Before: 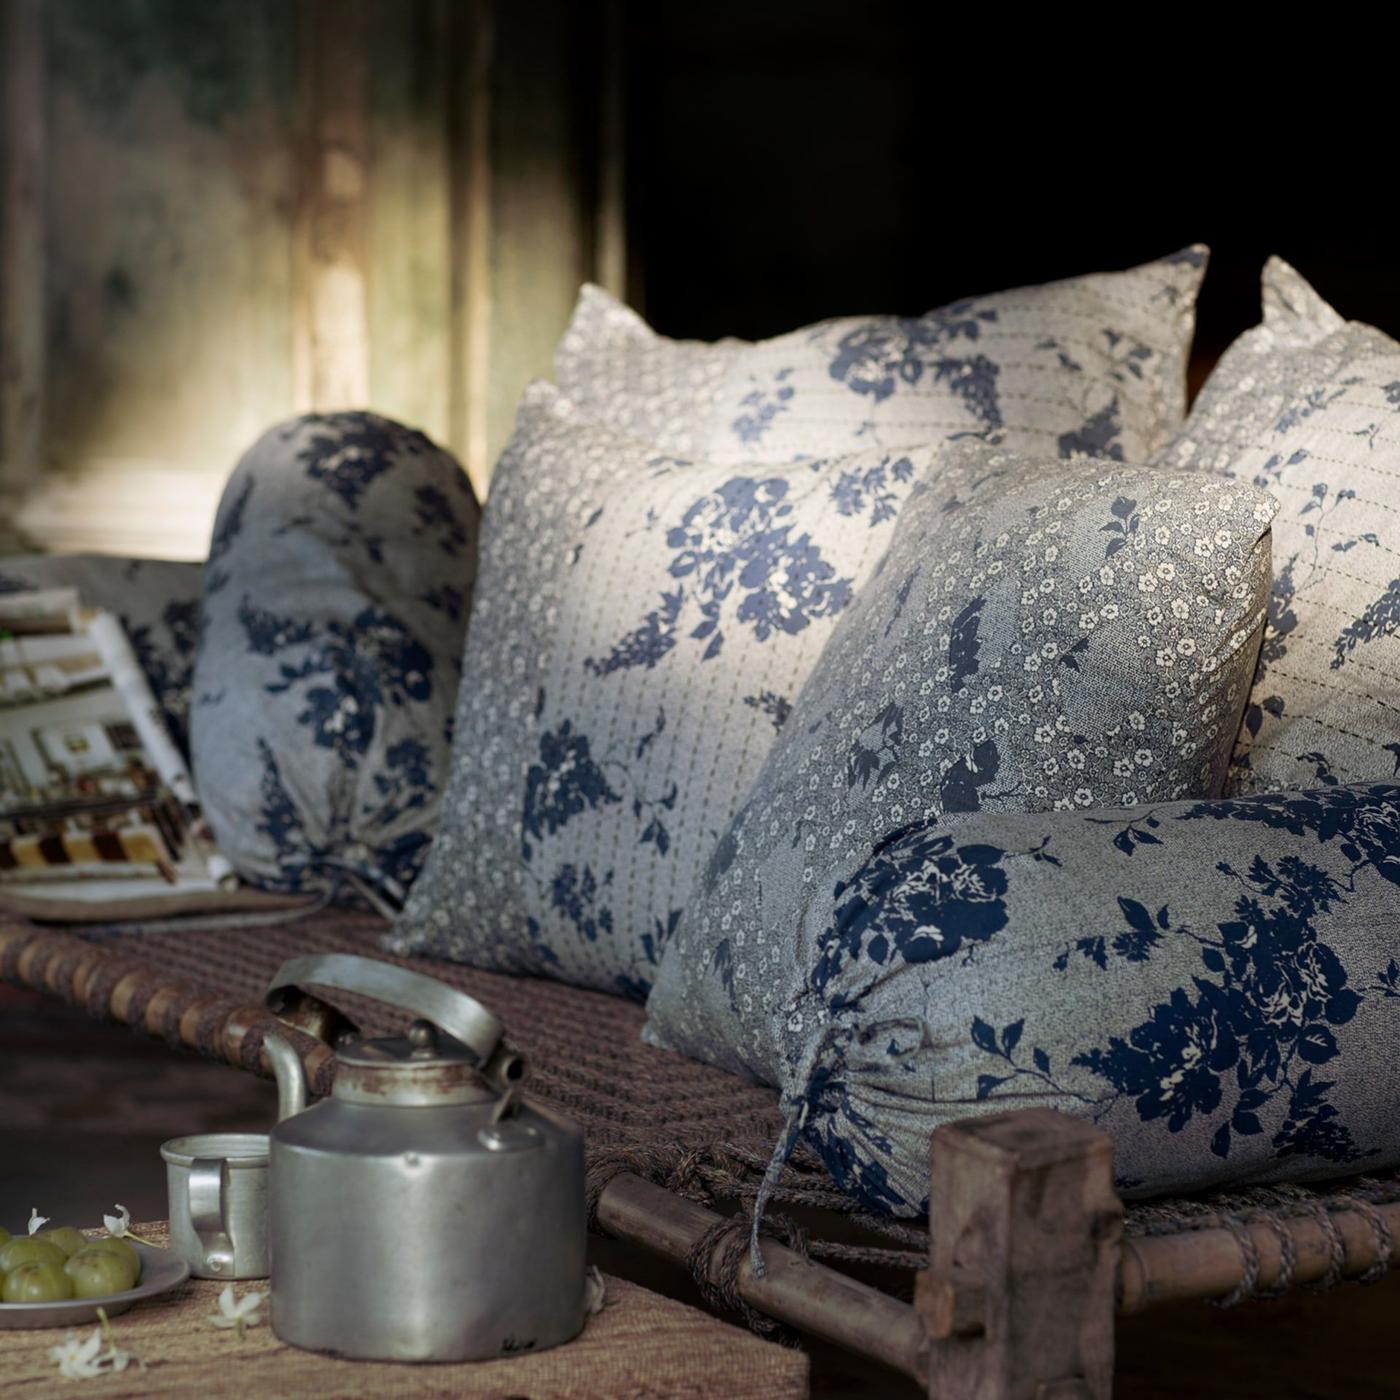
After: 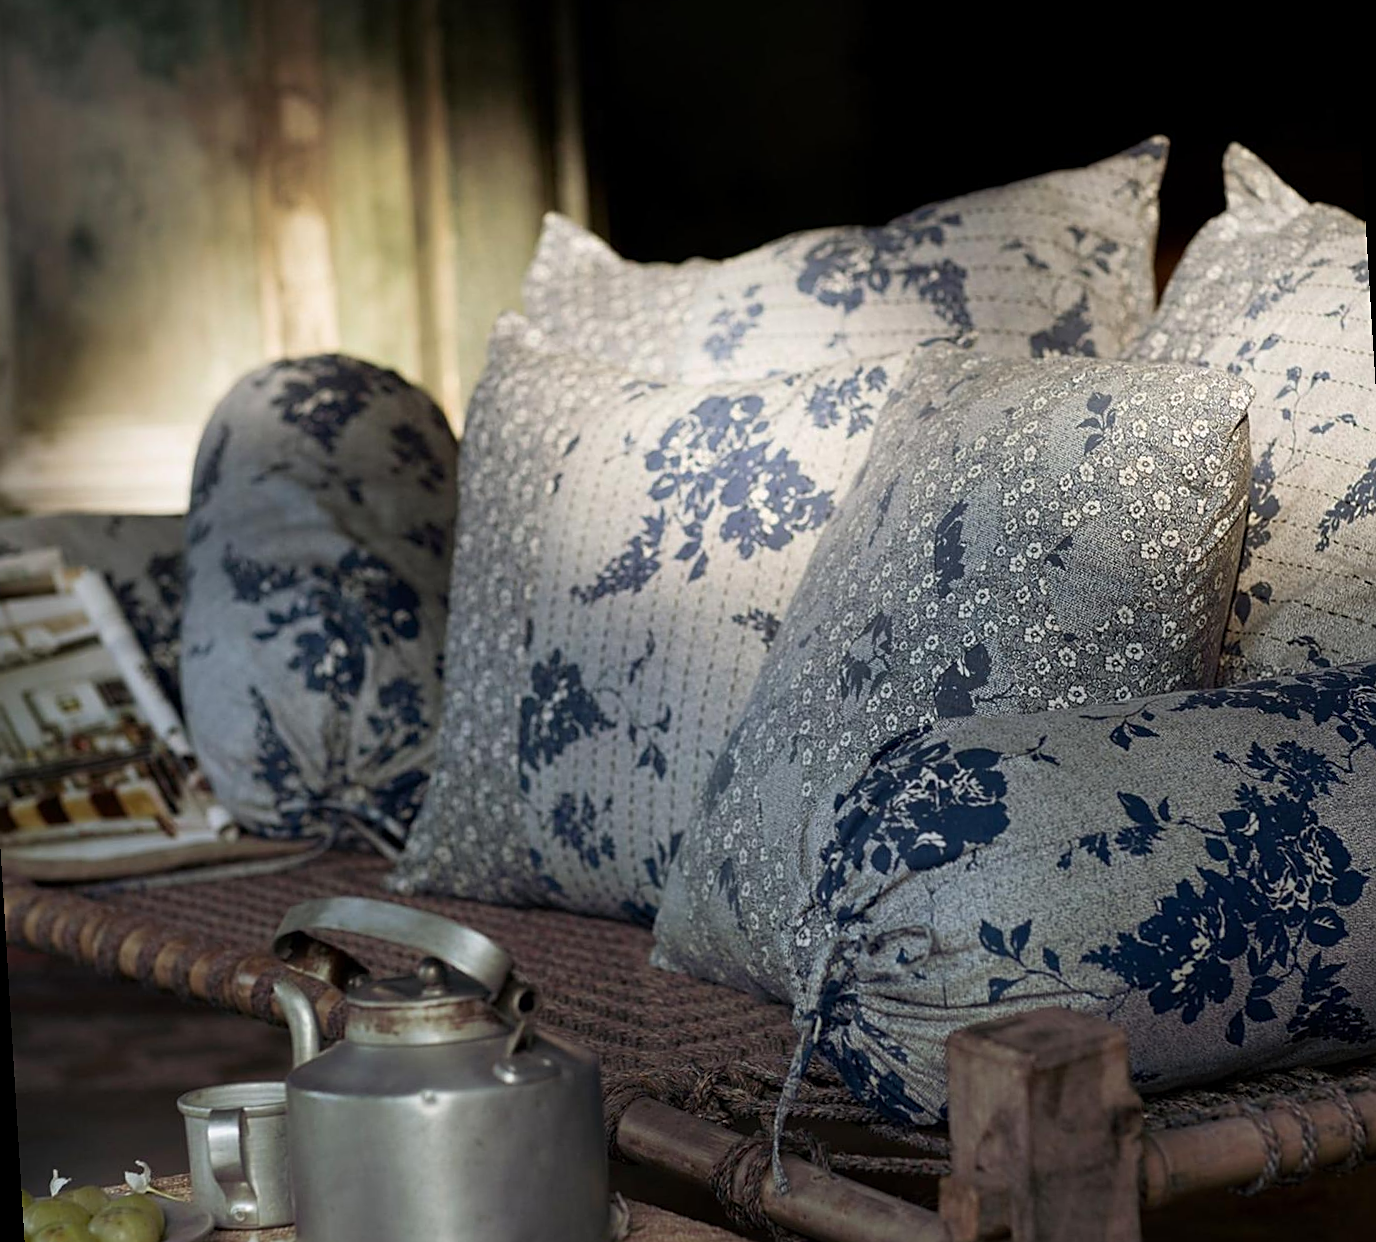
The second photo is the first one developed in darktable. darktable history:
sharpen: on, module defaults
rotate and perspective: rotation -3.52°, crop left 0.036, crop right 0.964, crop top 0.081, crop bottom 0.919
